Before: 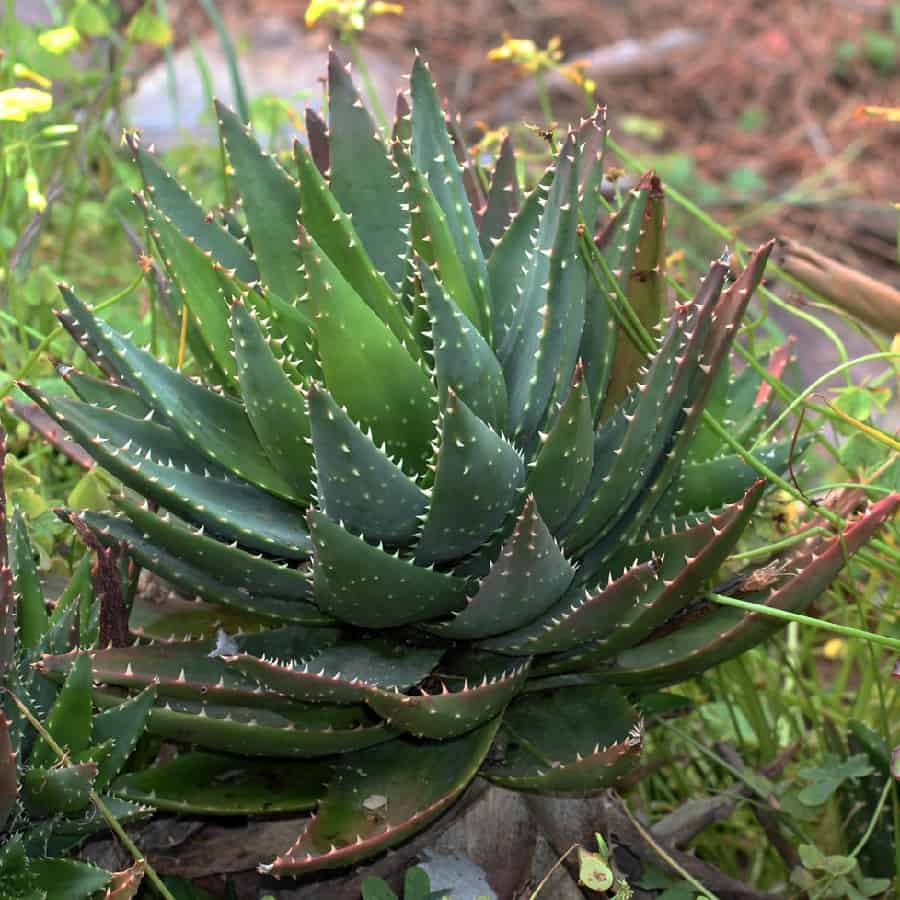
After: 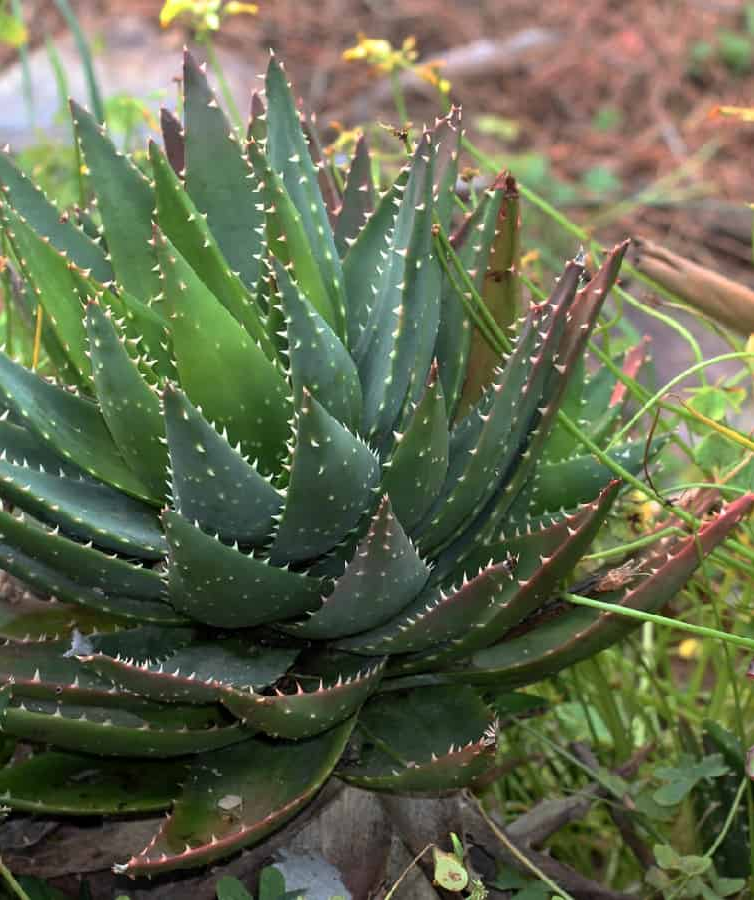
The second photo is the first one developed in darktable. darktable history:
crop: left 16.145%
white balance: emerald 1
